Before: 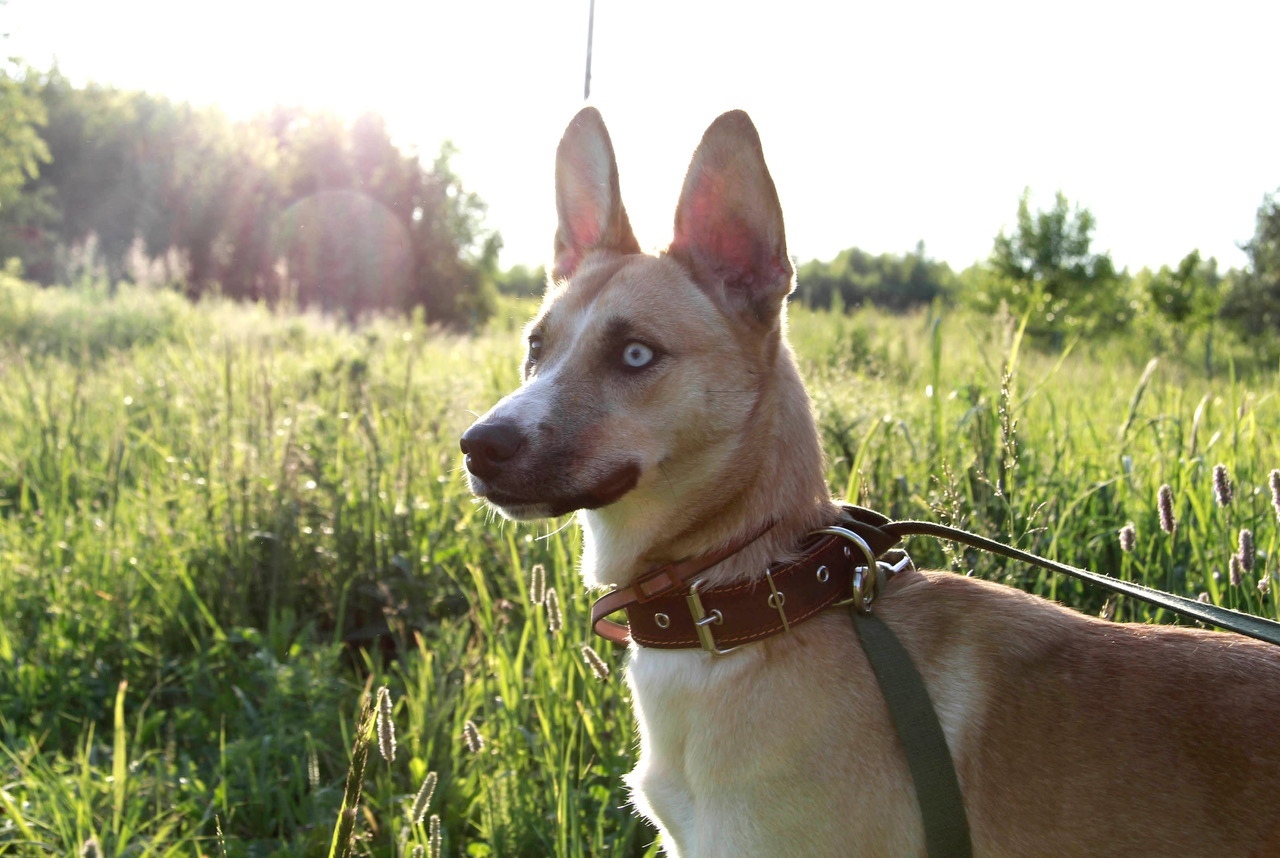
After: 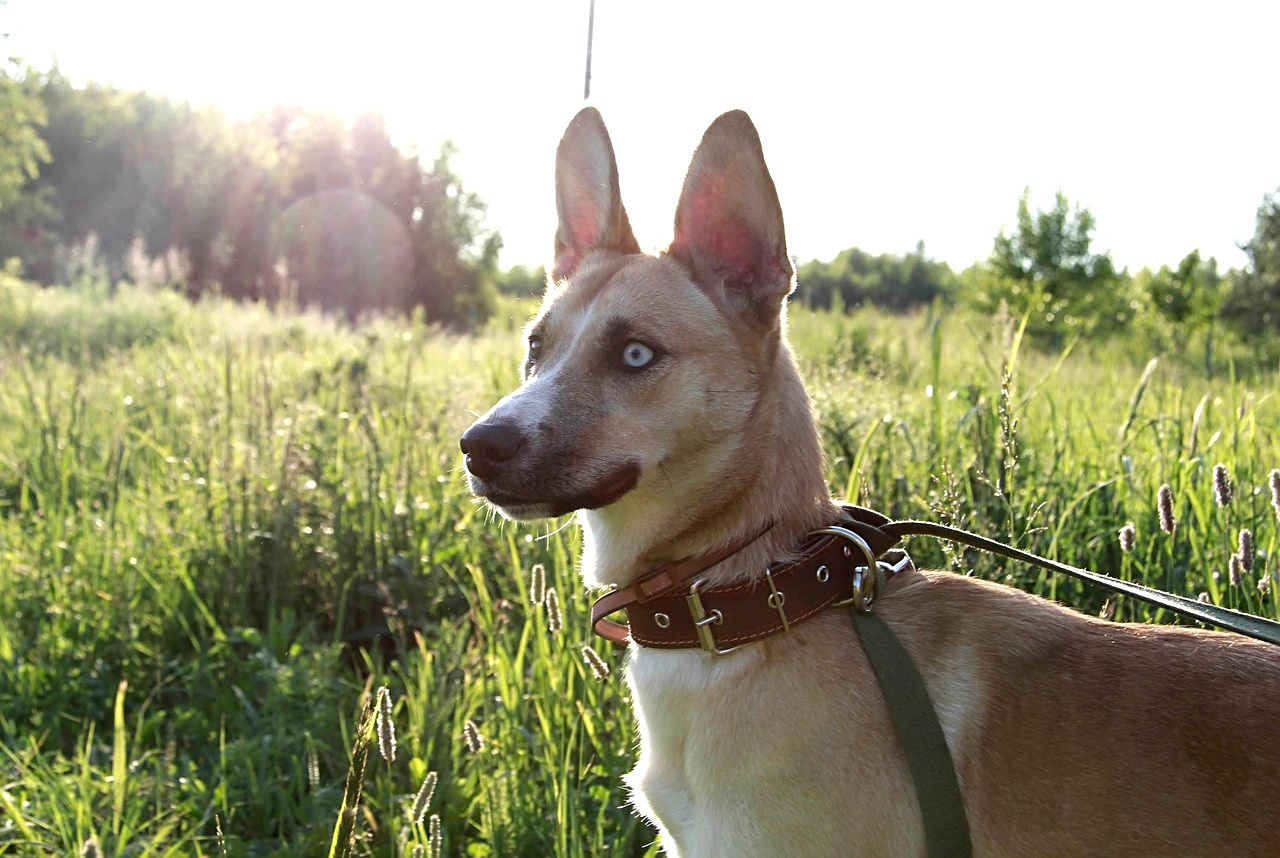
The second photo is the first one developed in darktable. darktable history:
color zones: curves: ch0 [(0, 0.5) (0.143, 0.5) (0.286, 0.5) (0.429, 0.5) (0.571, 0.5) (0.714, 0.476) (0.857, 0.5) (1, 0.5)]; ch2 [(0, 0.5) (0.143, 0.5) (0.286, 0.5) (0.429, 0.5) (0.571, 0.5) (0.714, 0.487) (0.857, 0.5) (1, 0.5)]
sharpen: on, module defaults
